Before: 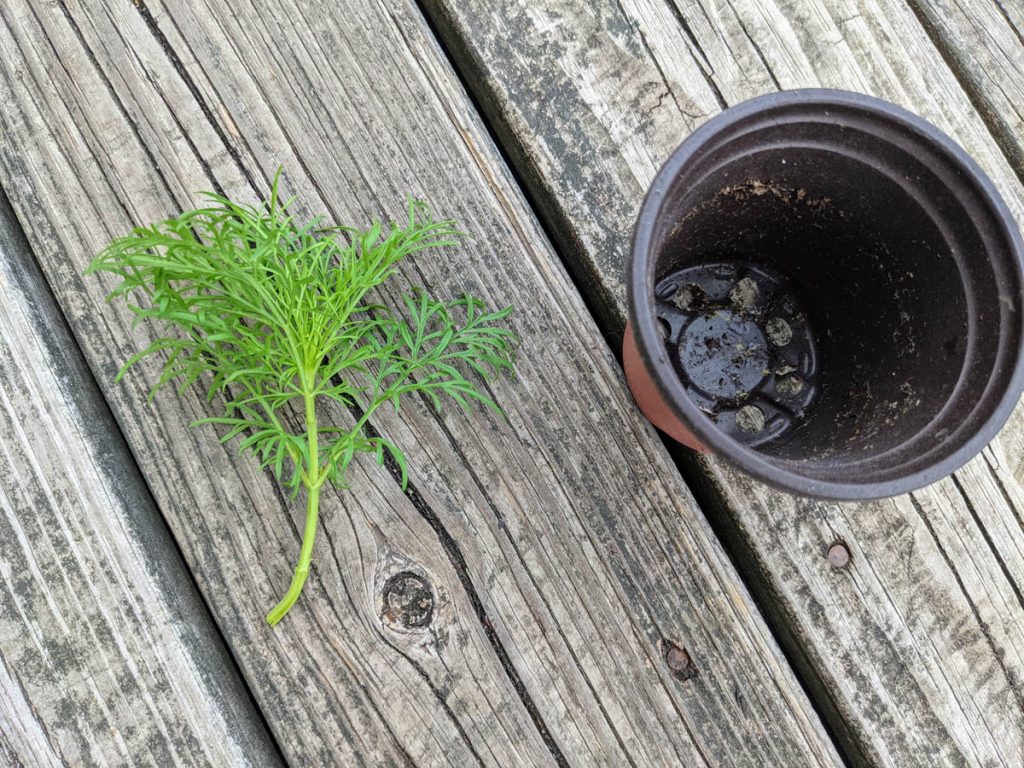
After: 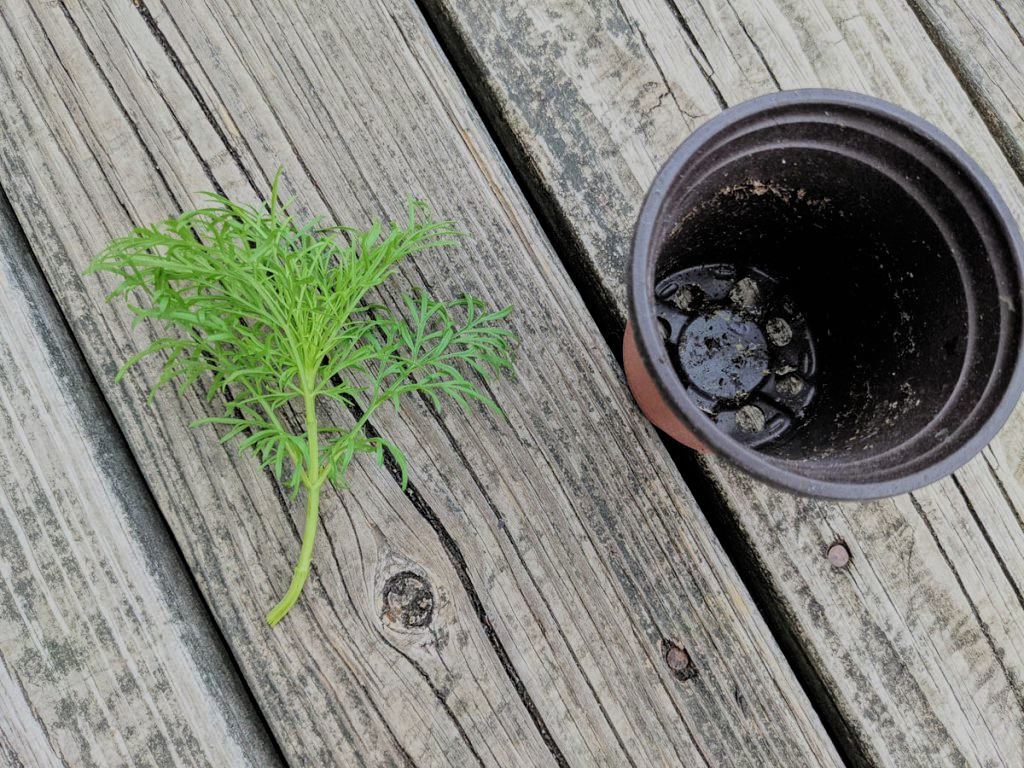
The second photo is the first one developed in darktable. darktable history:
filmic rgb: black relative exposure -6.95 EV, white relative exposure 5.68 EV, hardness 2.86, color science v4 (2020)
